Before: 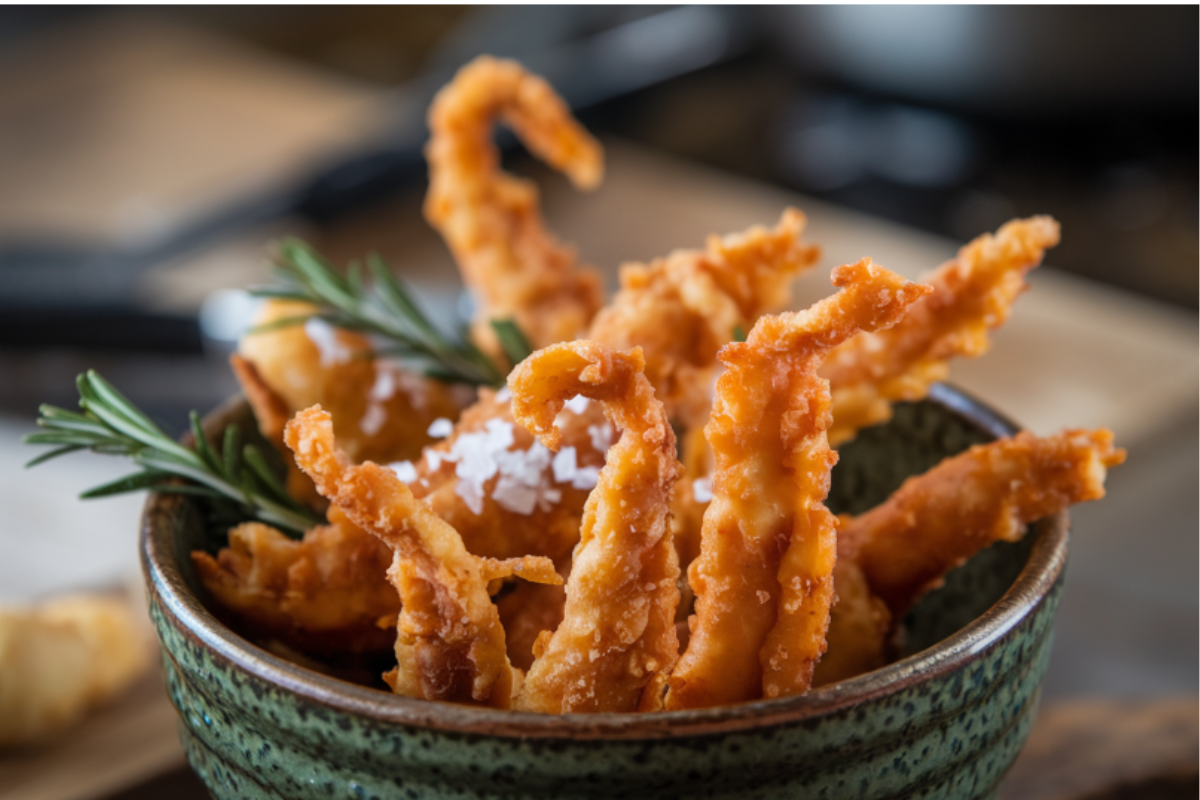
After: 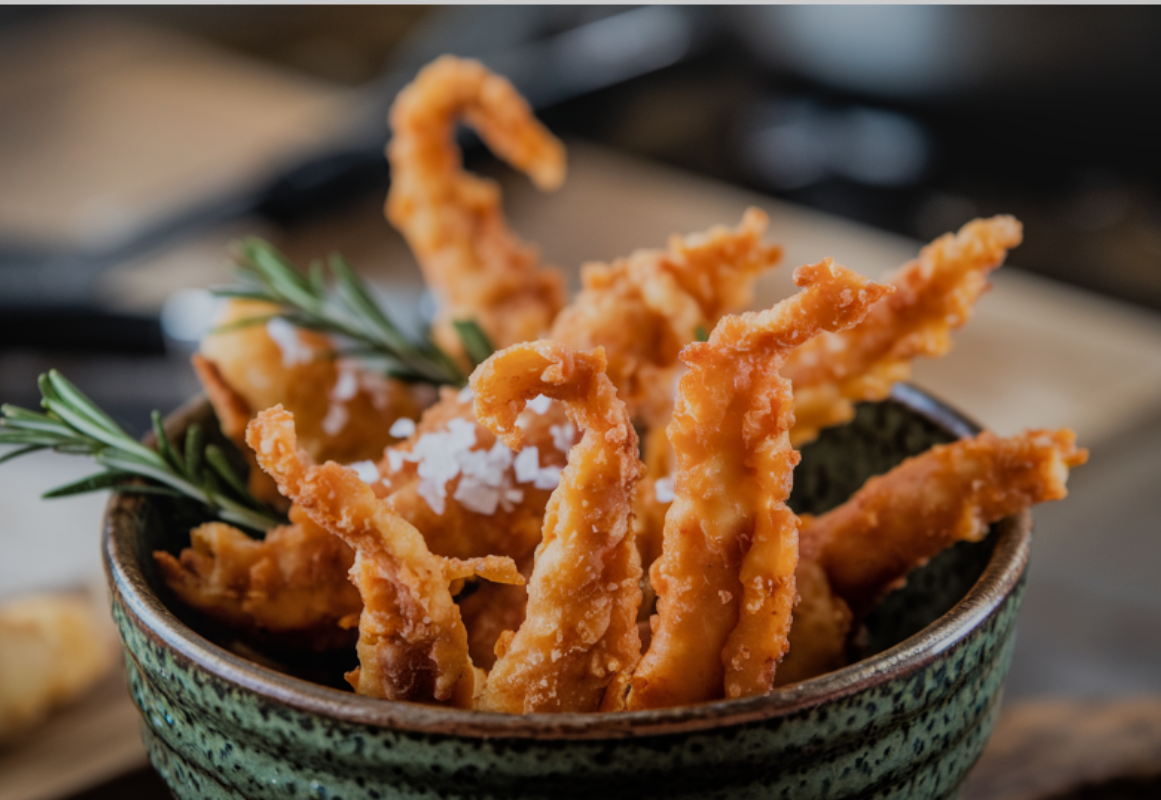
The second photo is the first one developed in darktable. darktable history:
filmic rgb: black relative exposure -7.65 EV, white relative exposure 4.56 EV, threshold 5.97 EV, hardness 3.61, enable highlight reconstruction true
local contrast: detail 109%
crop and rotate: left 3.242%
